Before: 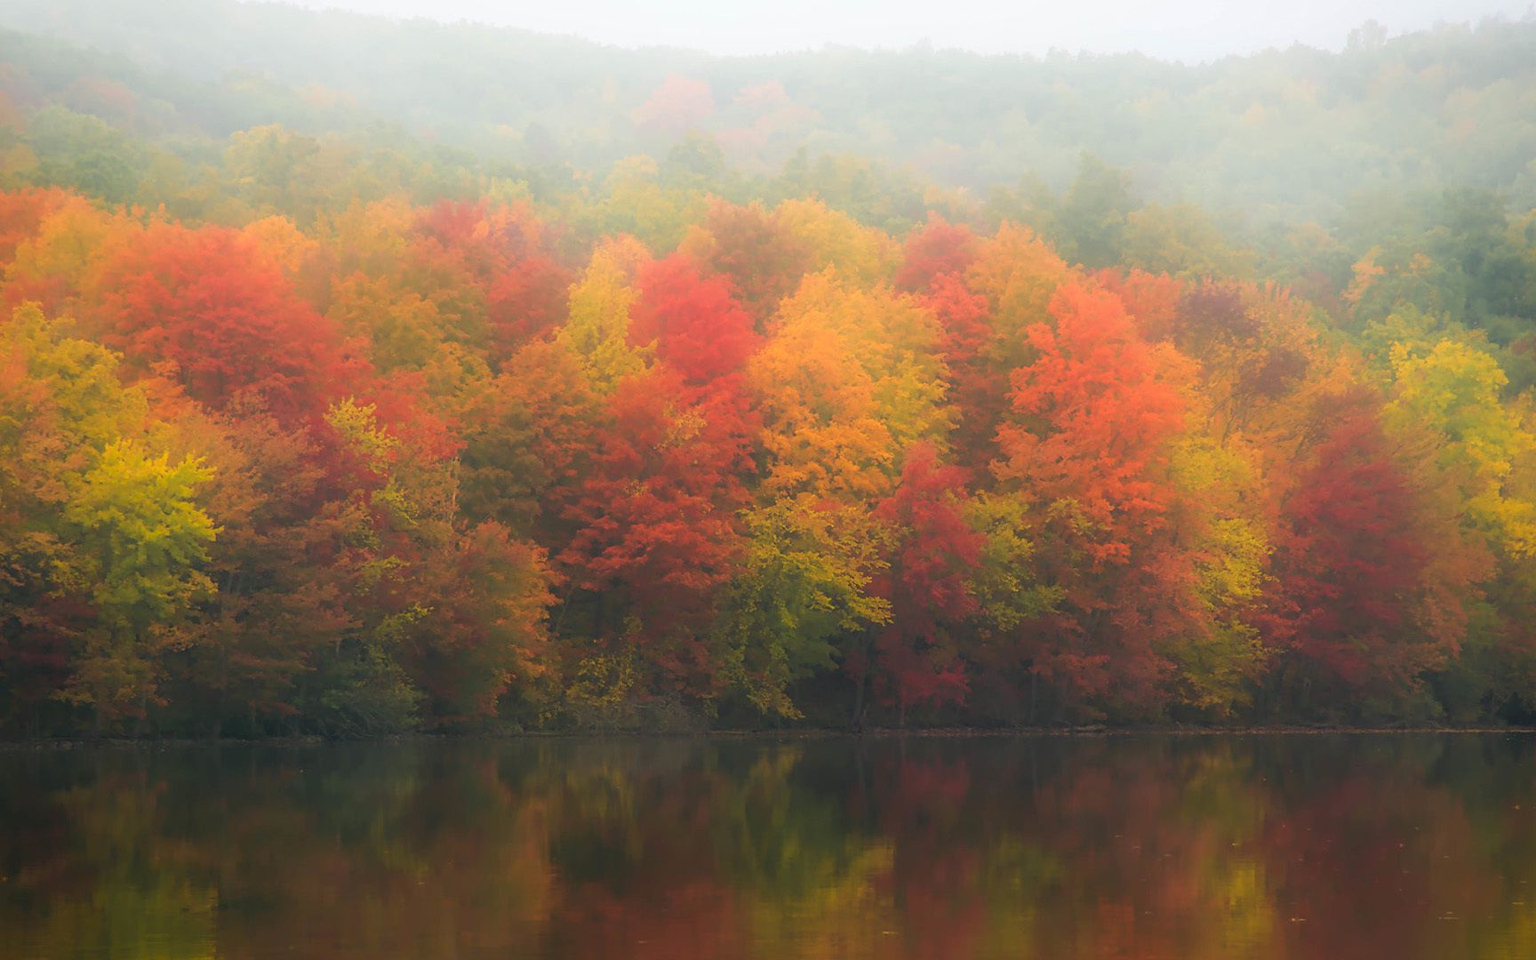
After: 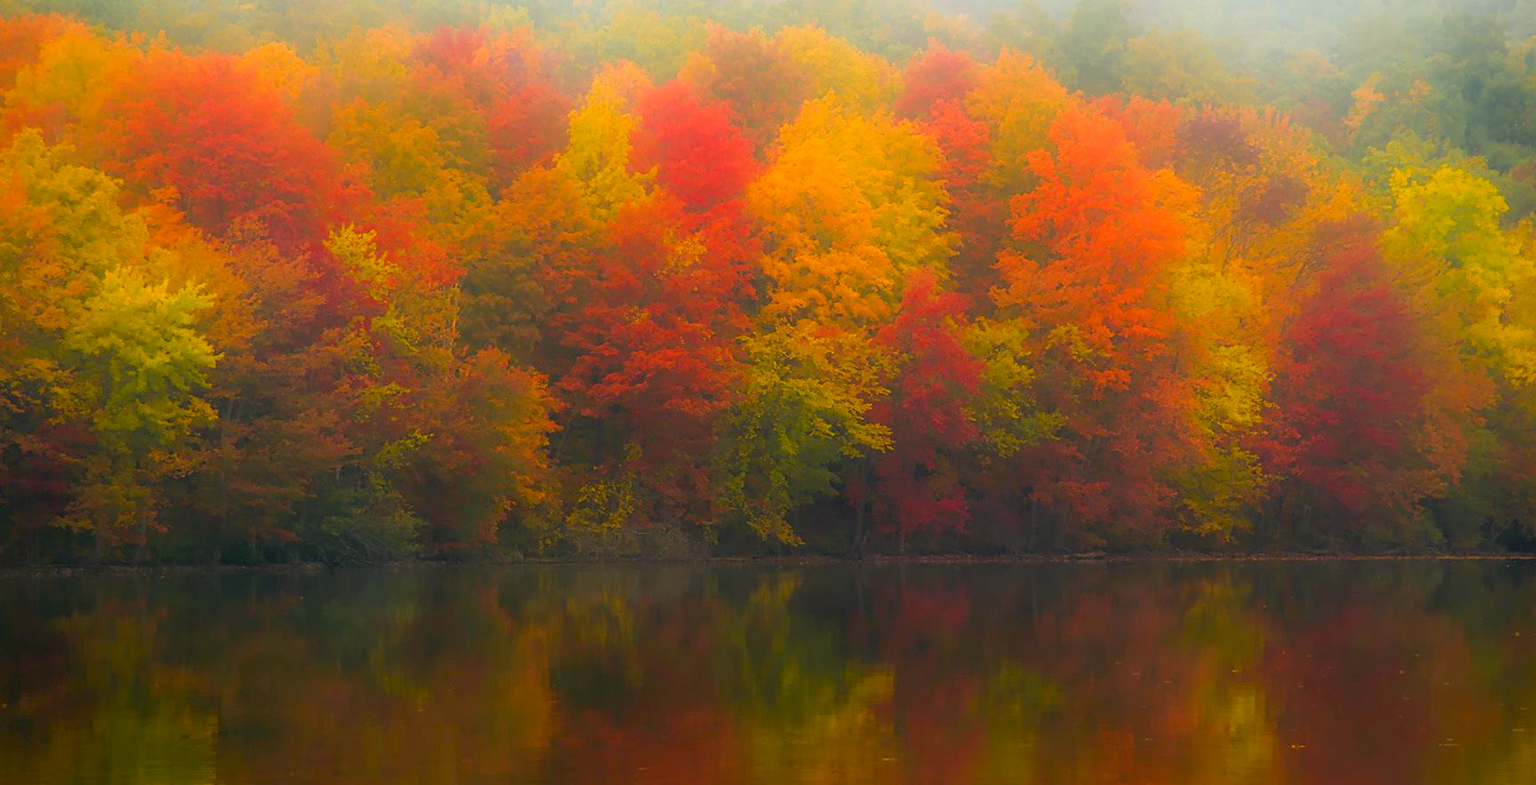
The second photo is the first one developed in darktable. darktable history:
crop and rotate: top 18.134%
tone equalizer: -8 EV -0.582 EV
color balance rgb: power › chroma 0.292%, power › hue 23.29°, global offset › luminance -0.487%, perceptual saturation grading › global saturation 25.039%, global vibrance 20%
